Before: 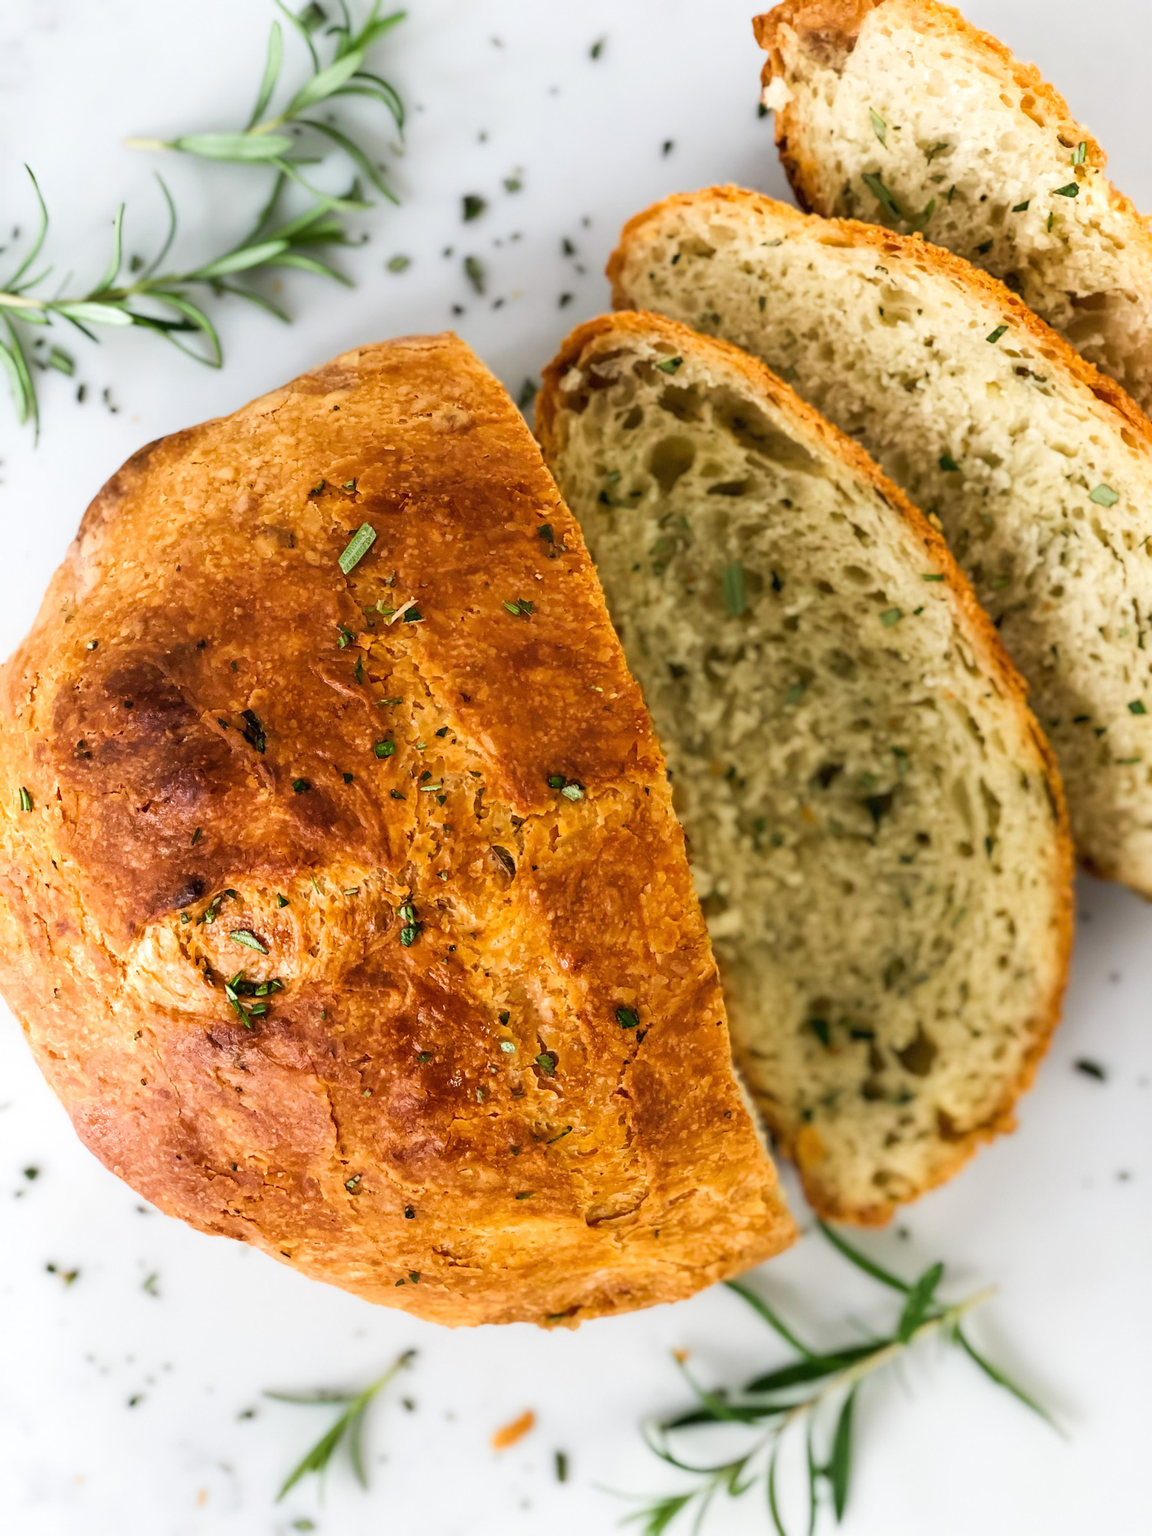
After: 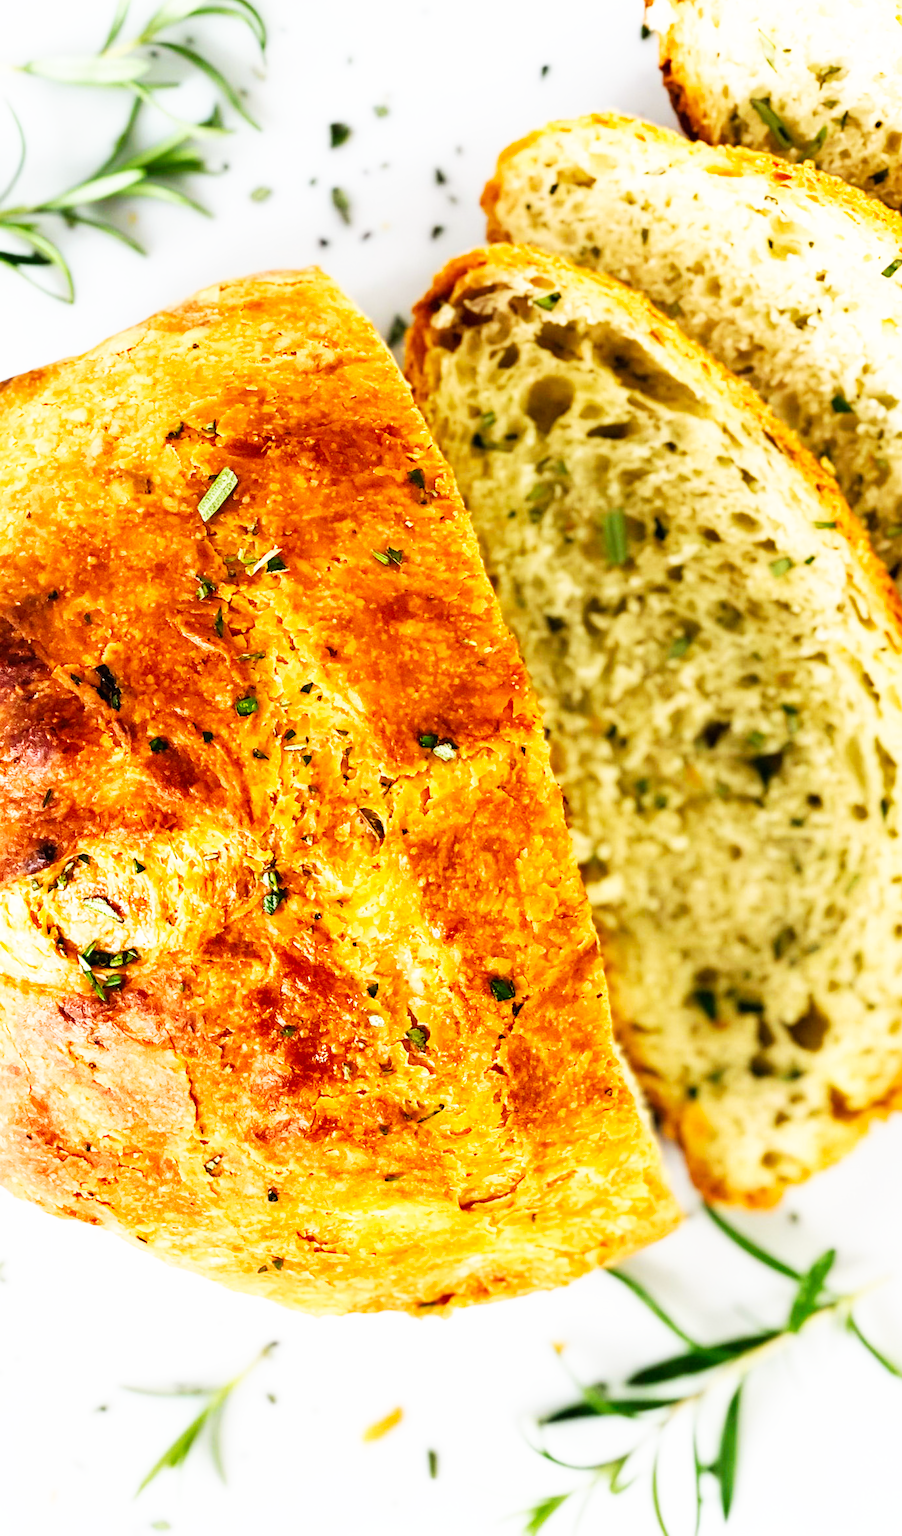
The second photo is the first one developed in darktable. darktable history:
base curve: curves: ch0 [(0, 0) (0.007, 0.004) (0.027, 0.03) (0.046, 0.07) (0.207, 0.54) (0.442, 0.872) (0.673, 0.972) (1, 1)], preserve colors none
crop and rotate: left 13.15%, top 5.251%, right 12.609%
